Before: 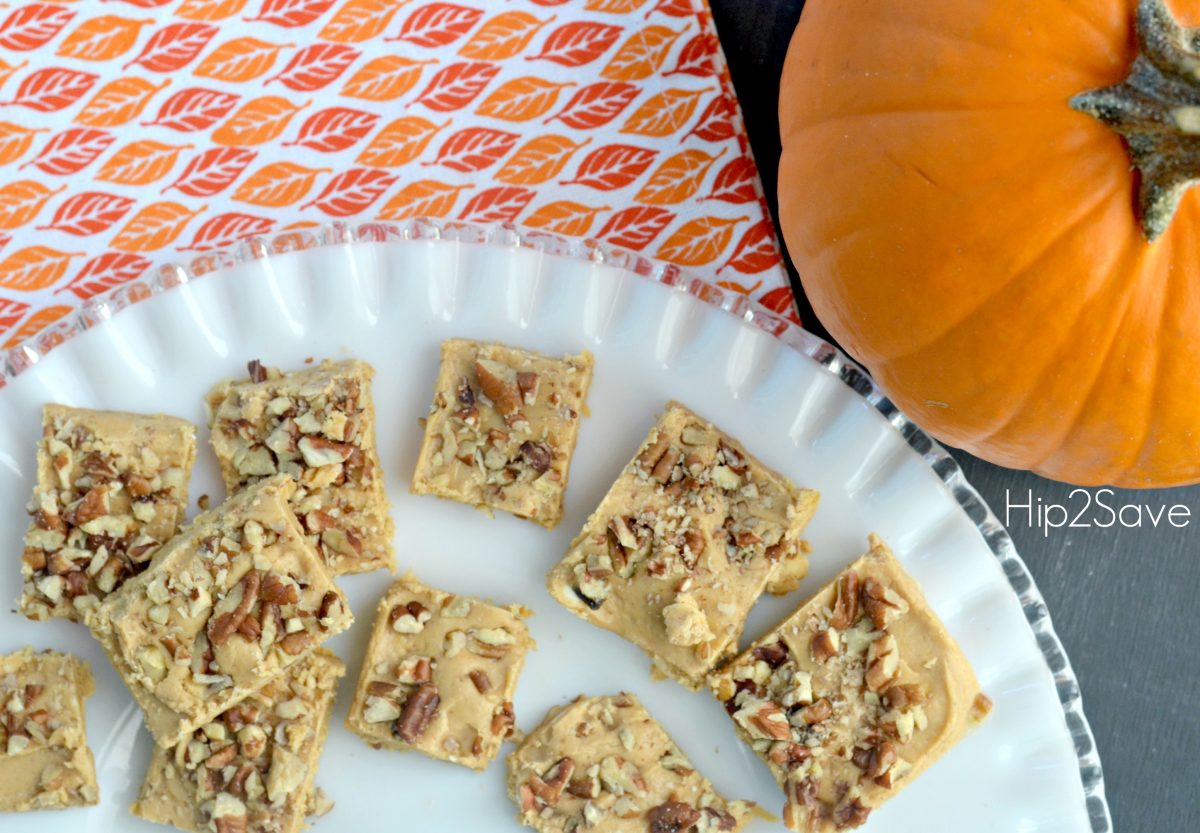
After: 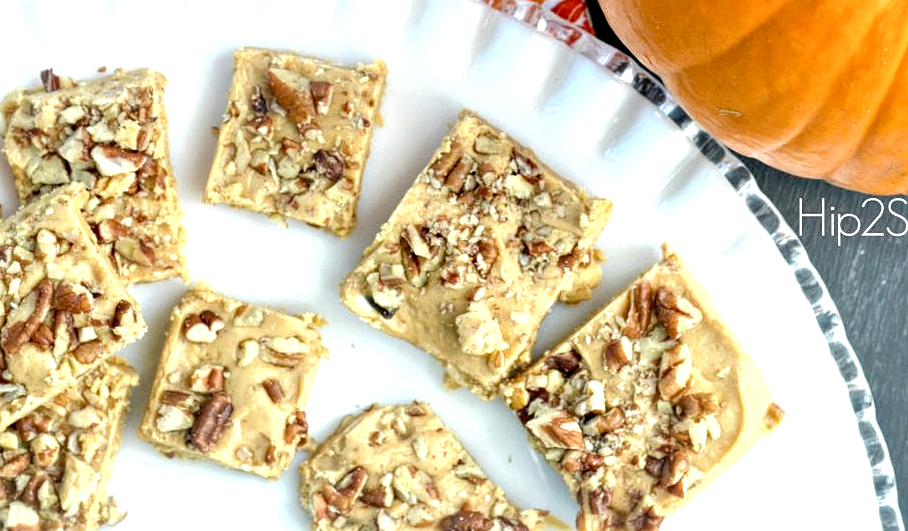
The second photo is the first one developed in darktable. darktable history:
exposure: exposure 0.6 EV, compensate highlight preservation false
sharpen: radius 1.272, amount 0.305, threshold 0
crop and rotate: left 17.299%, top 35.115%, right 7.015%, bottom 1.024%
local contrast: highlights 100%, shadows 100%, detail 200%, midtone range 0.2
